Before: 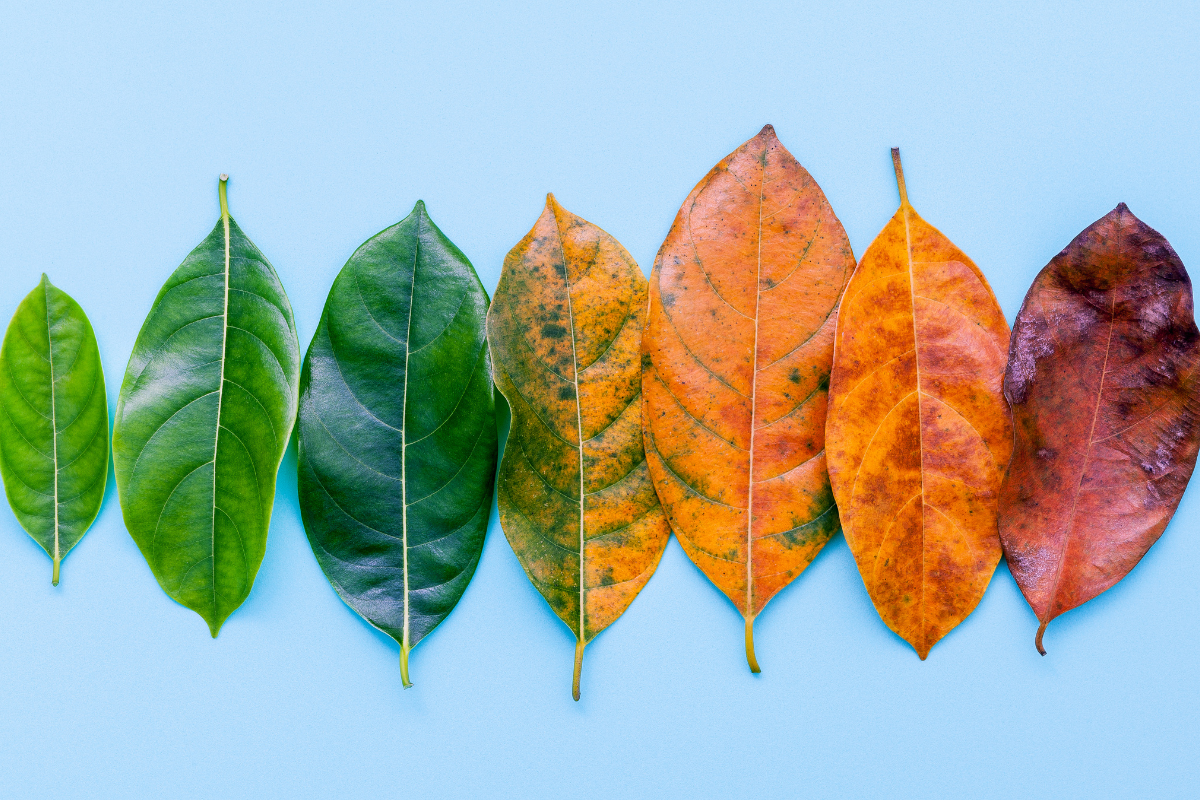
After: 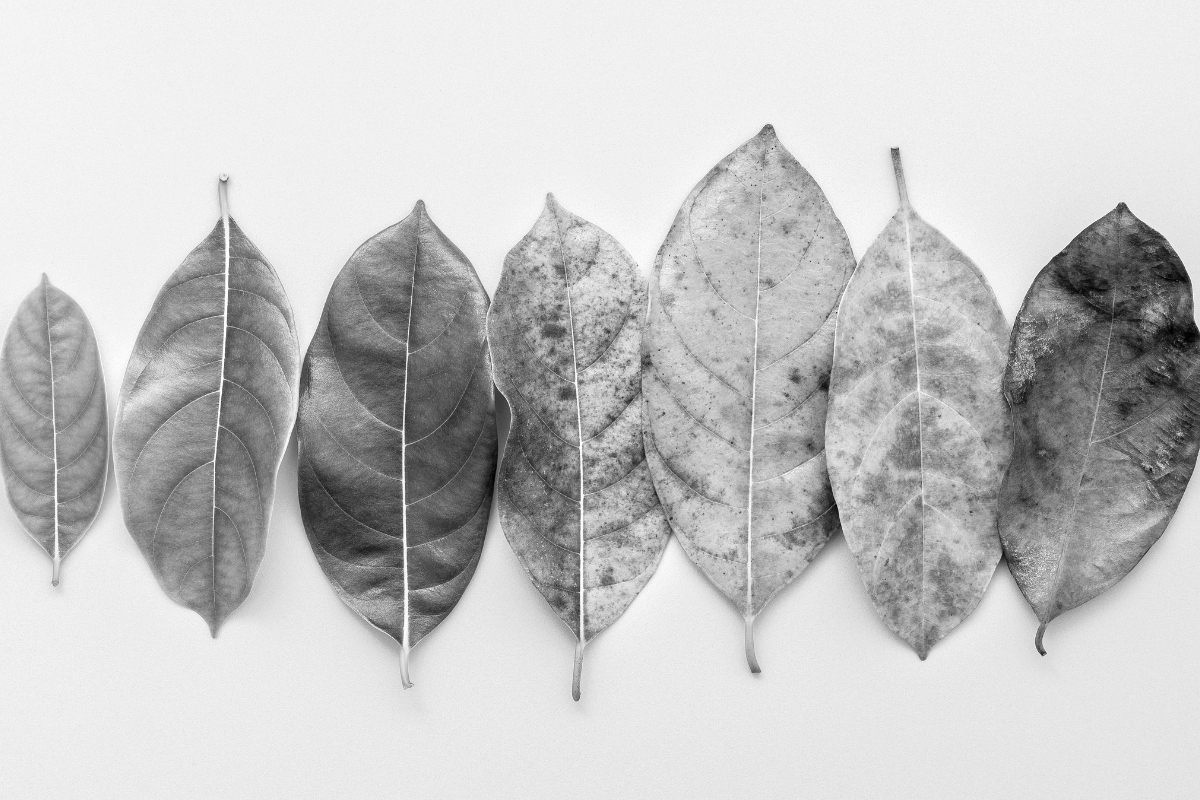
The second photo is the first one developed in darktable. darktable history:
monochrome: a 30.25, b 92.03
exposure: exposure 0.6 EV, compensate highlight preservation false
